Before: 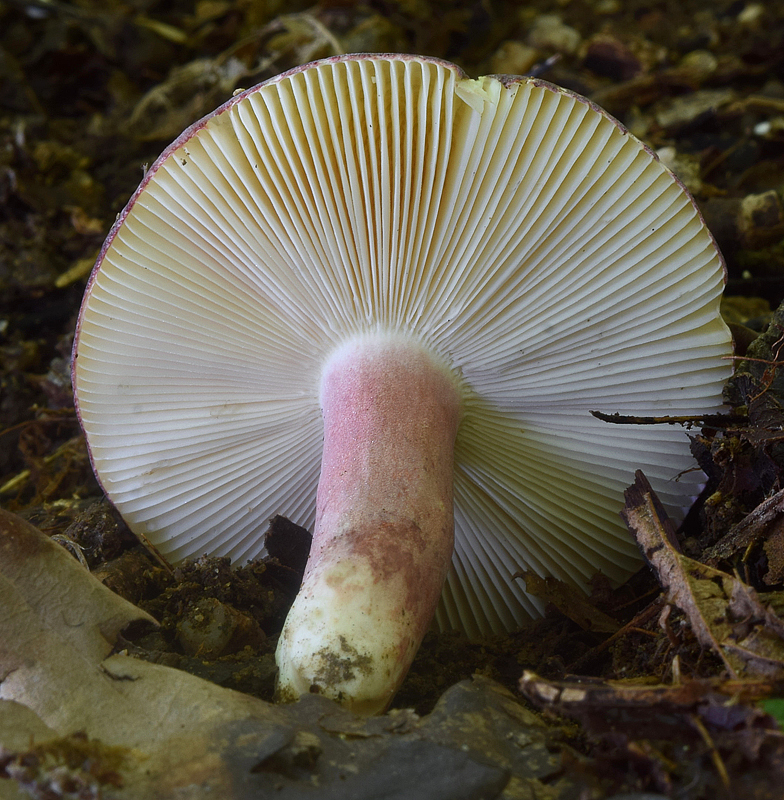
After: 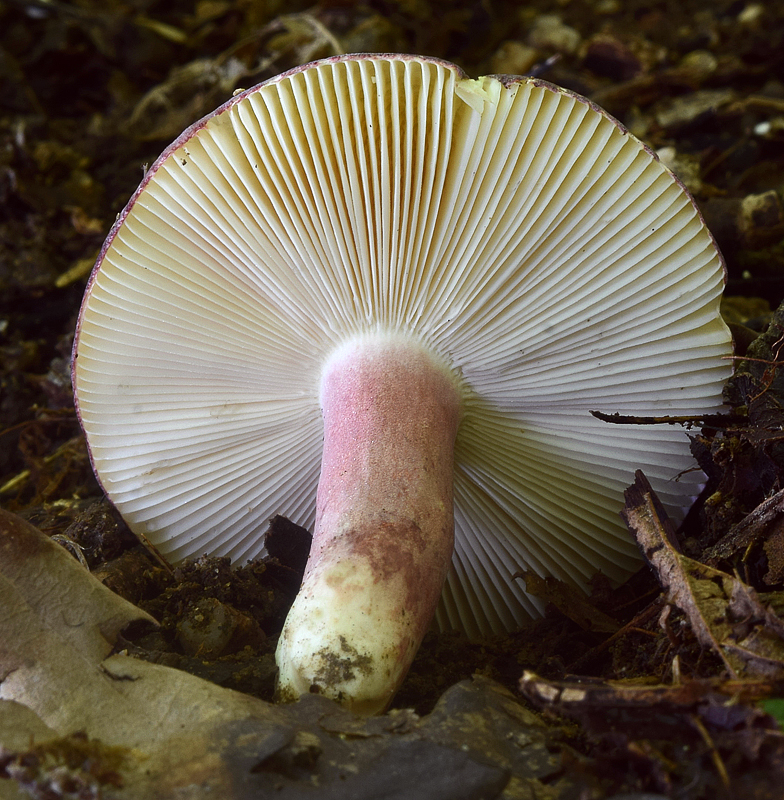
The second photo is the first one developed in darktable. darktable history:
sharpen: radius 2.883, amount 0.868, threshold 47.523
color correction: highlights a* -0.95, highlights b* 4.5, shadows a* 3.55
tone equalizer: -8 EV -0.417 EV, -7 EV -0.389 EV, -6 EV -0.333 EV, -5 EV -0.222 EV, -3 EV 0.222 EV, -2 EV 0.333 EV, -1 EV 0.389 EV, +0 EV 0.417 EV, edges refinement/feathering 500, mask exposure compensation -1.57 EV, preserve details no
